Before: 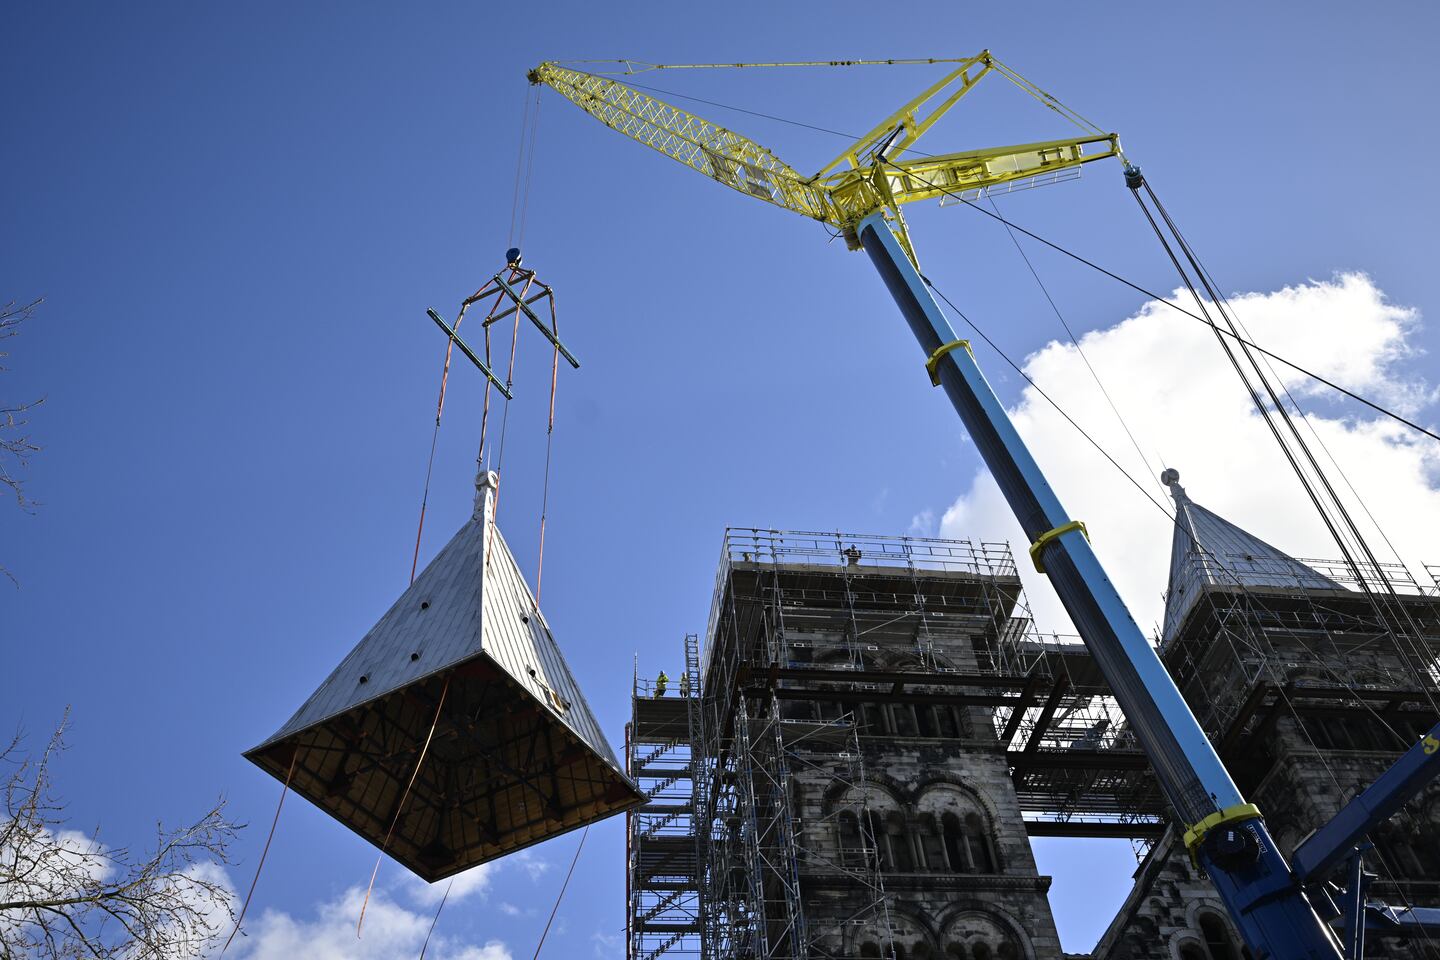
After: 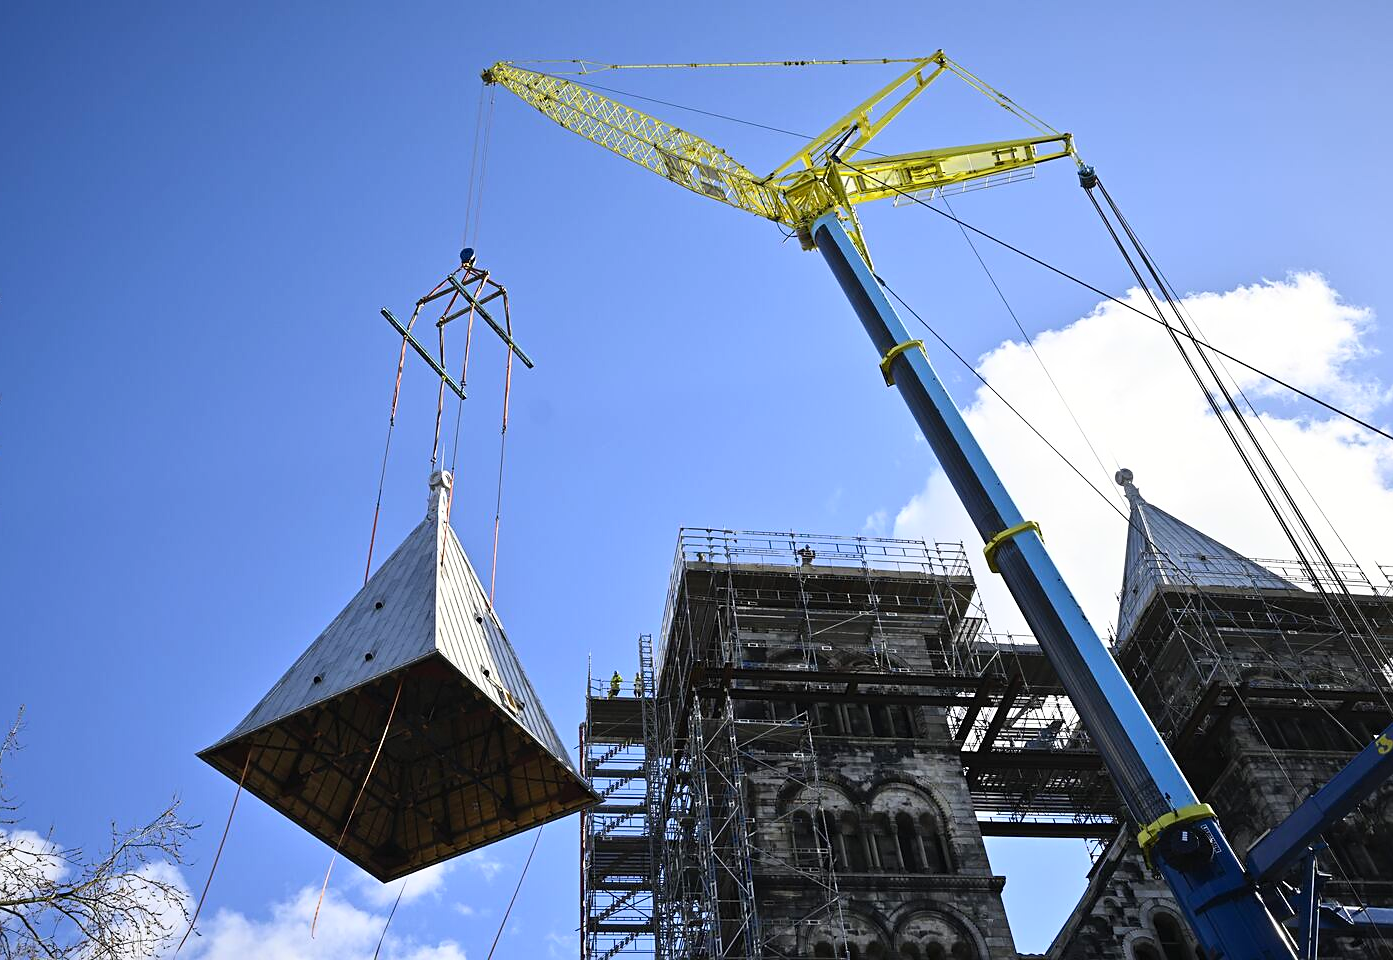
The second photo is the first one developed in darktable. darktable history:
contrast brightness saturation: contrast 0.2, brightness 0.16, saturation 0.22
crop and rotate: left 3.238%
sharpen: radius 1.458, amount 0.398, threshold 1.271
